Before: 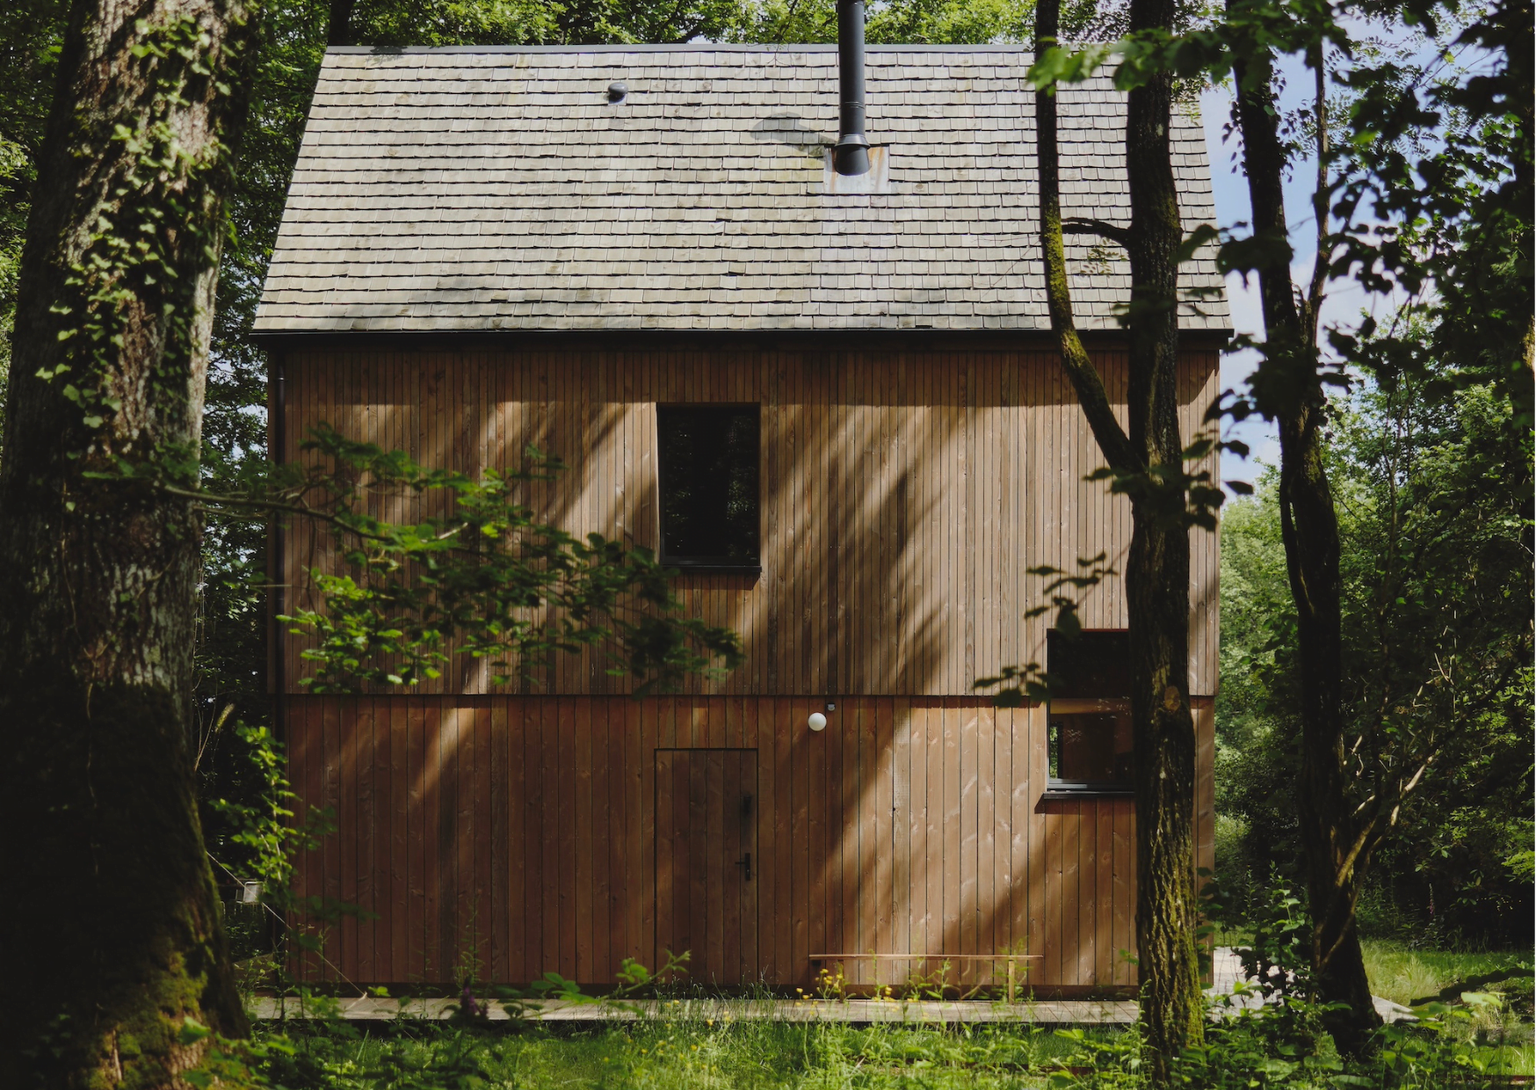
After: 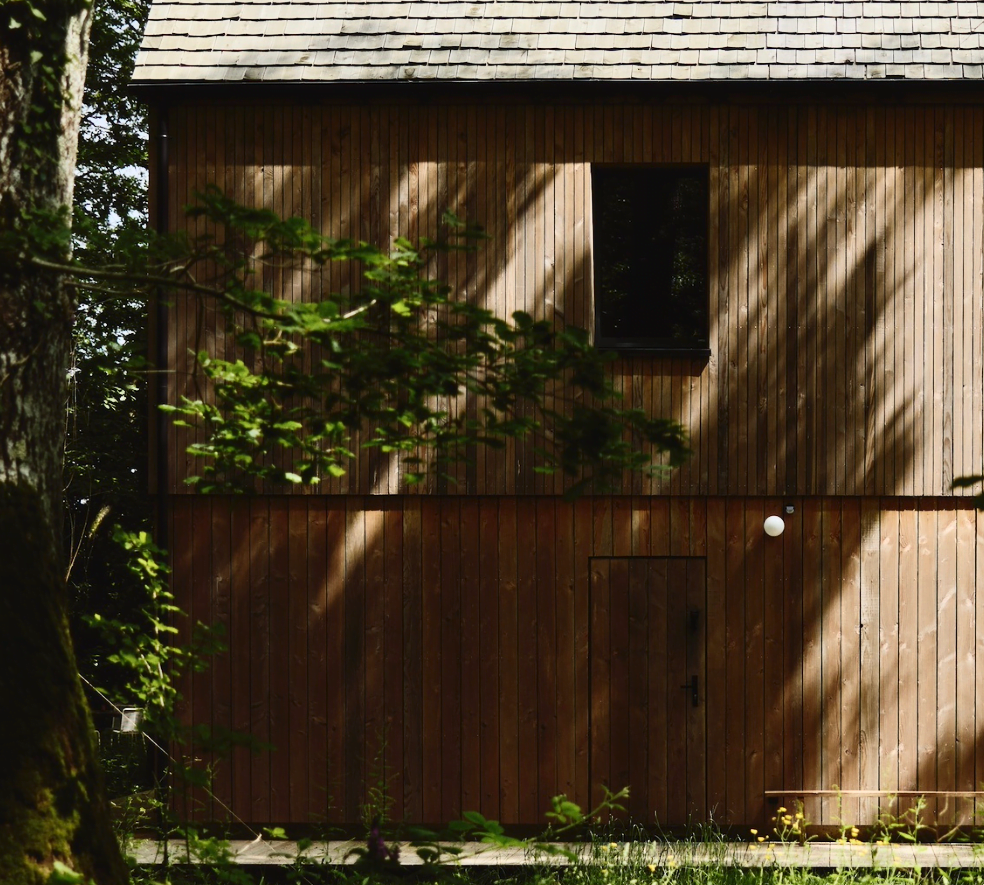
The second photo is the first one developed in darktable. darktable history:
local contrast: mode bilateral grid, contrast 100, coarseness 100, detail 108%, midtone range 0.2
crop: left 8.966%, top 23.852%, right 34.699%, bottom 4.703%
contrast brightness saturation: contrast 0.39, brightness 0.1
